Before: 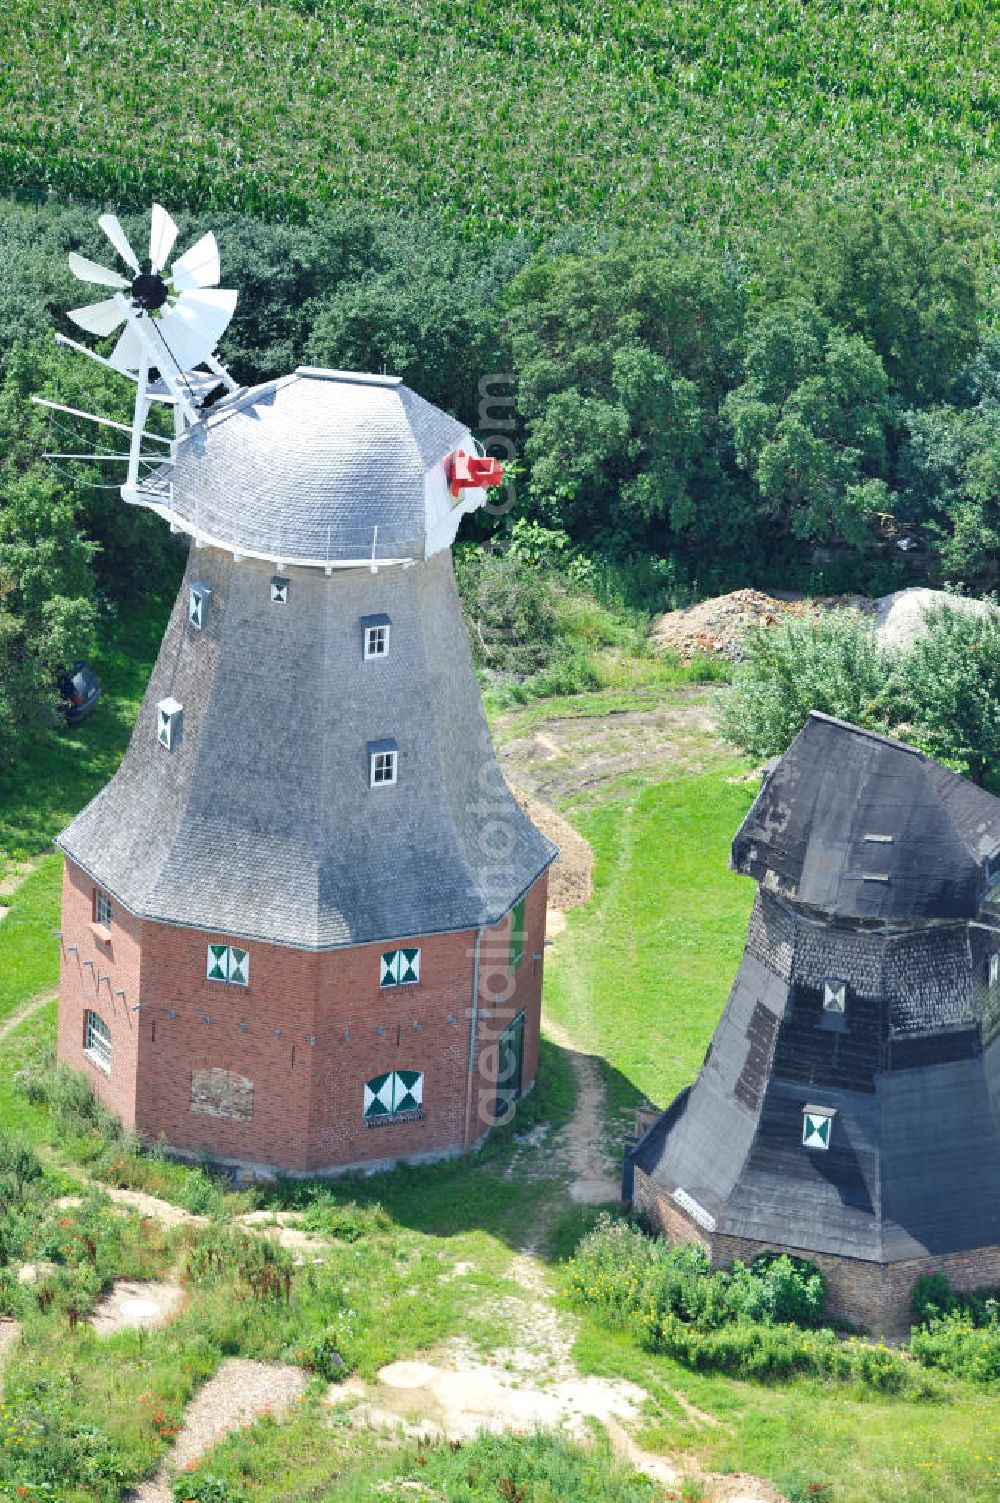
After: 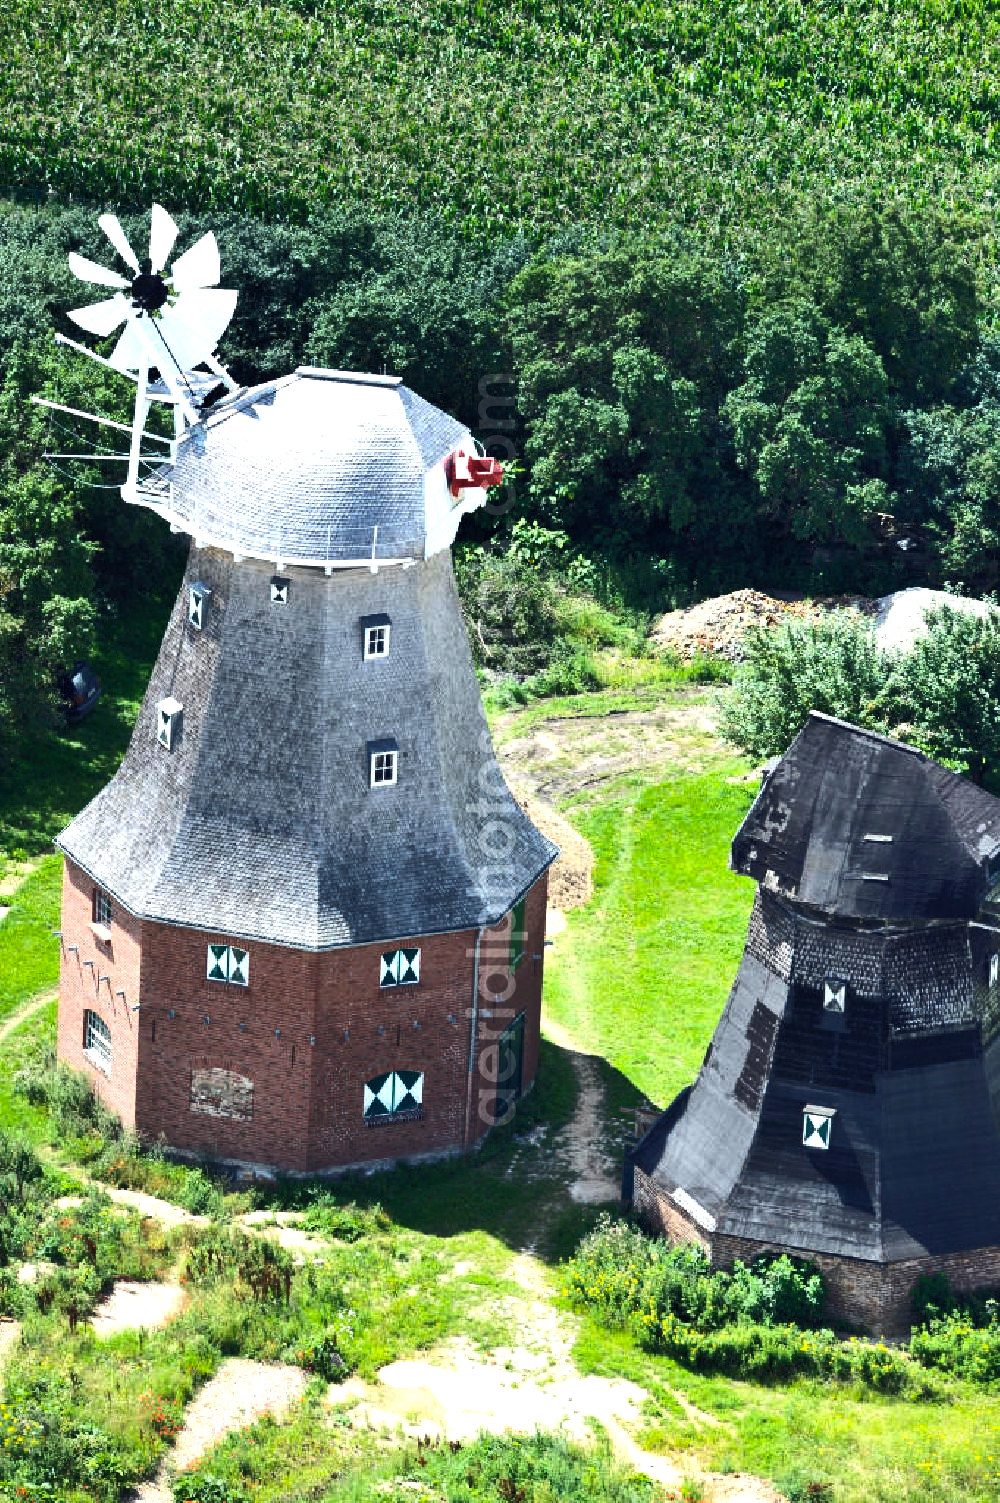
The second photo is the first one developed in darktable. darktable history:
color balance rgb: shadows lift › luminance -21.634%, shadows lift › chroma 6.519%, shadows lift › hue 271.67°, perceptual saturation grading › global saturation 9.623%, perceptual brilliance grading › highlights 2.059%, perceptual brilliance grading › mid-tones -49.32%, perceptual brilliance grading › shadows -49.782%, global vibrance 24.988%, contrast 9.432%
exposure: exposure 0.371 EV, compensate highlight preservation false
